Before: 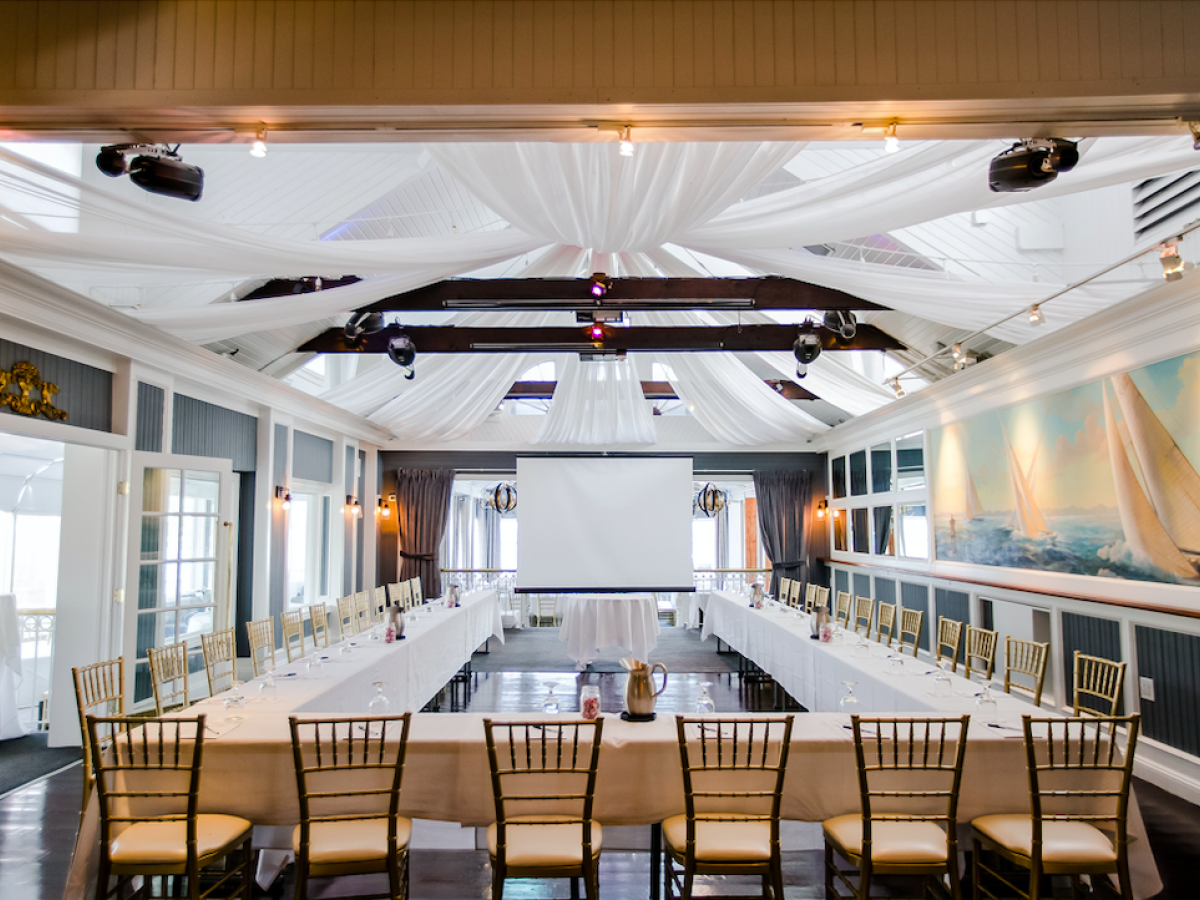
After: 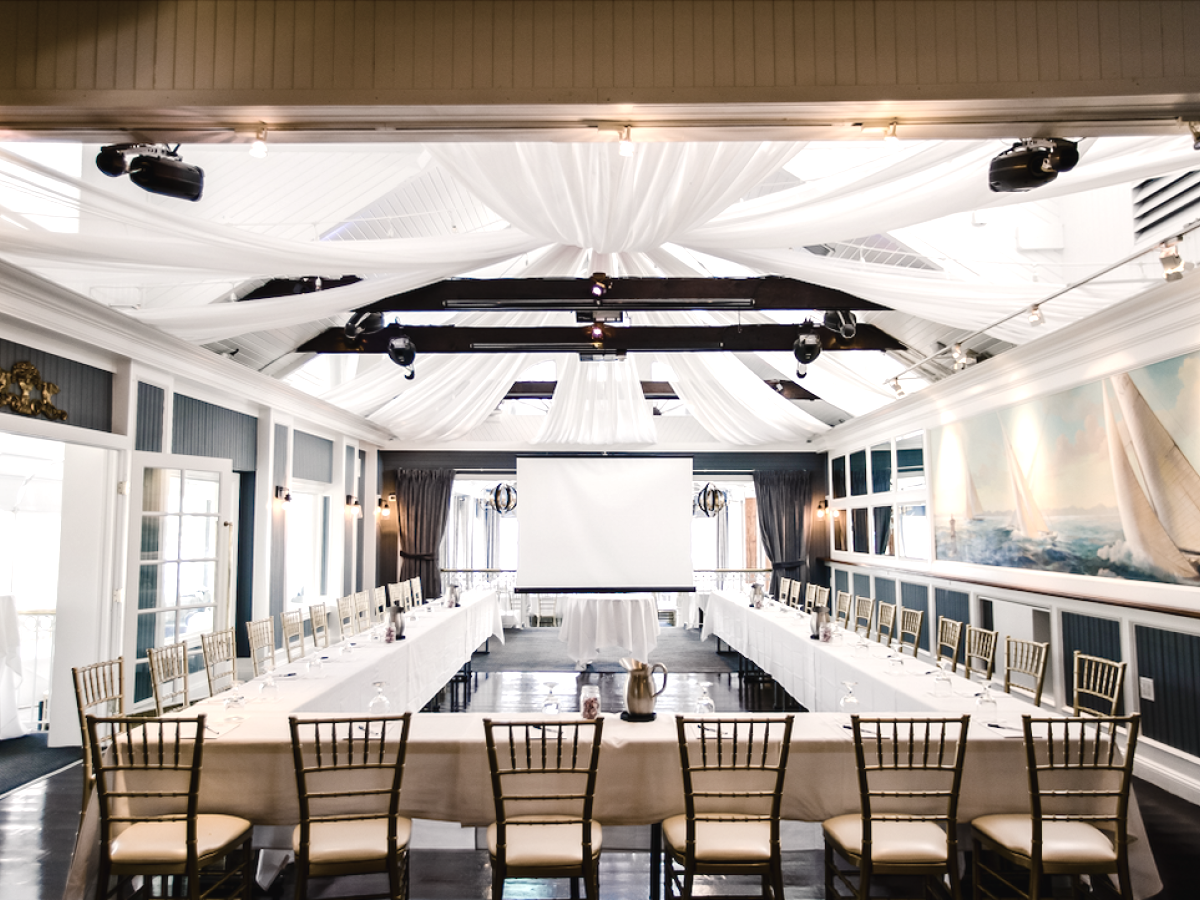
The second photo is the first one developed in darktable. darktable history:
color balance rgb: shadows lift › chroma 2%, shadows lift › hue 247.2°, power › chroma 0.3%, power › hue 25.2°, highlights gain › chroma 3%, highlights gain › hue 60°, global offset › luminance 0.75%, perceptual saturation grading › global saturation 20%, perceptual saturation grading › highlights -20%, perceptual saturation grading › shadows 30%, global vibrance 20%
exposure: exposure 0.515 EV, compensate highlight preservation false
color zones: curves: ch1 [(0.238, 0.163) (0.476, 0.2) (0.733, 0.322) (0.848, 0.134)]
contrast brightness saturation: contrast 0.12, brightness -0.12, saturation 0.2
